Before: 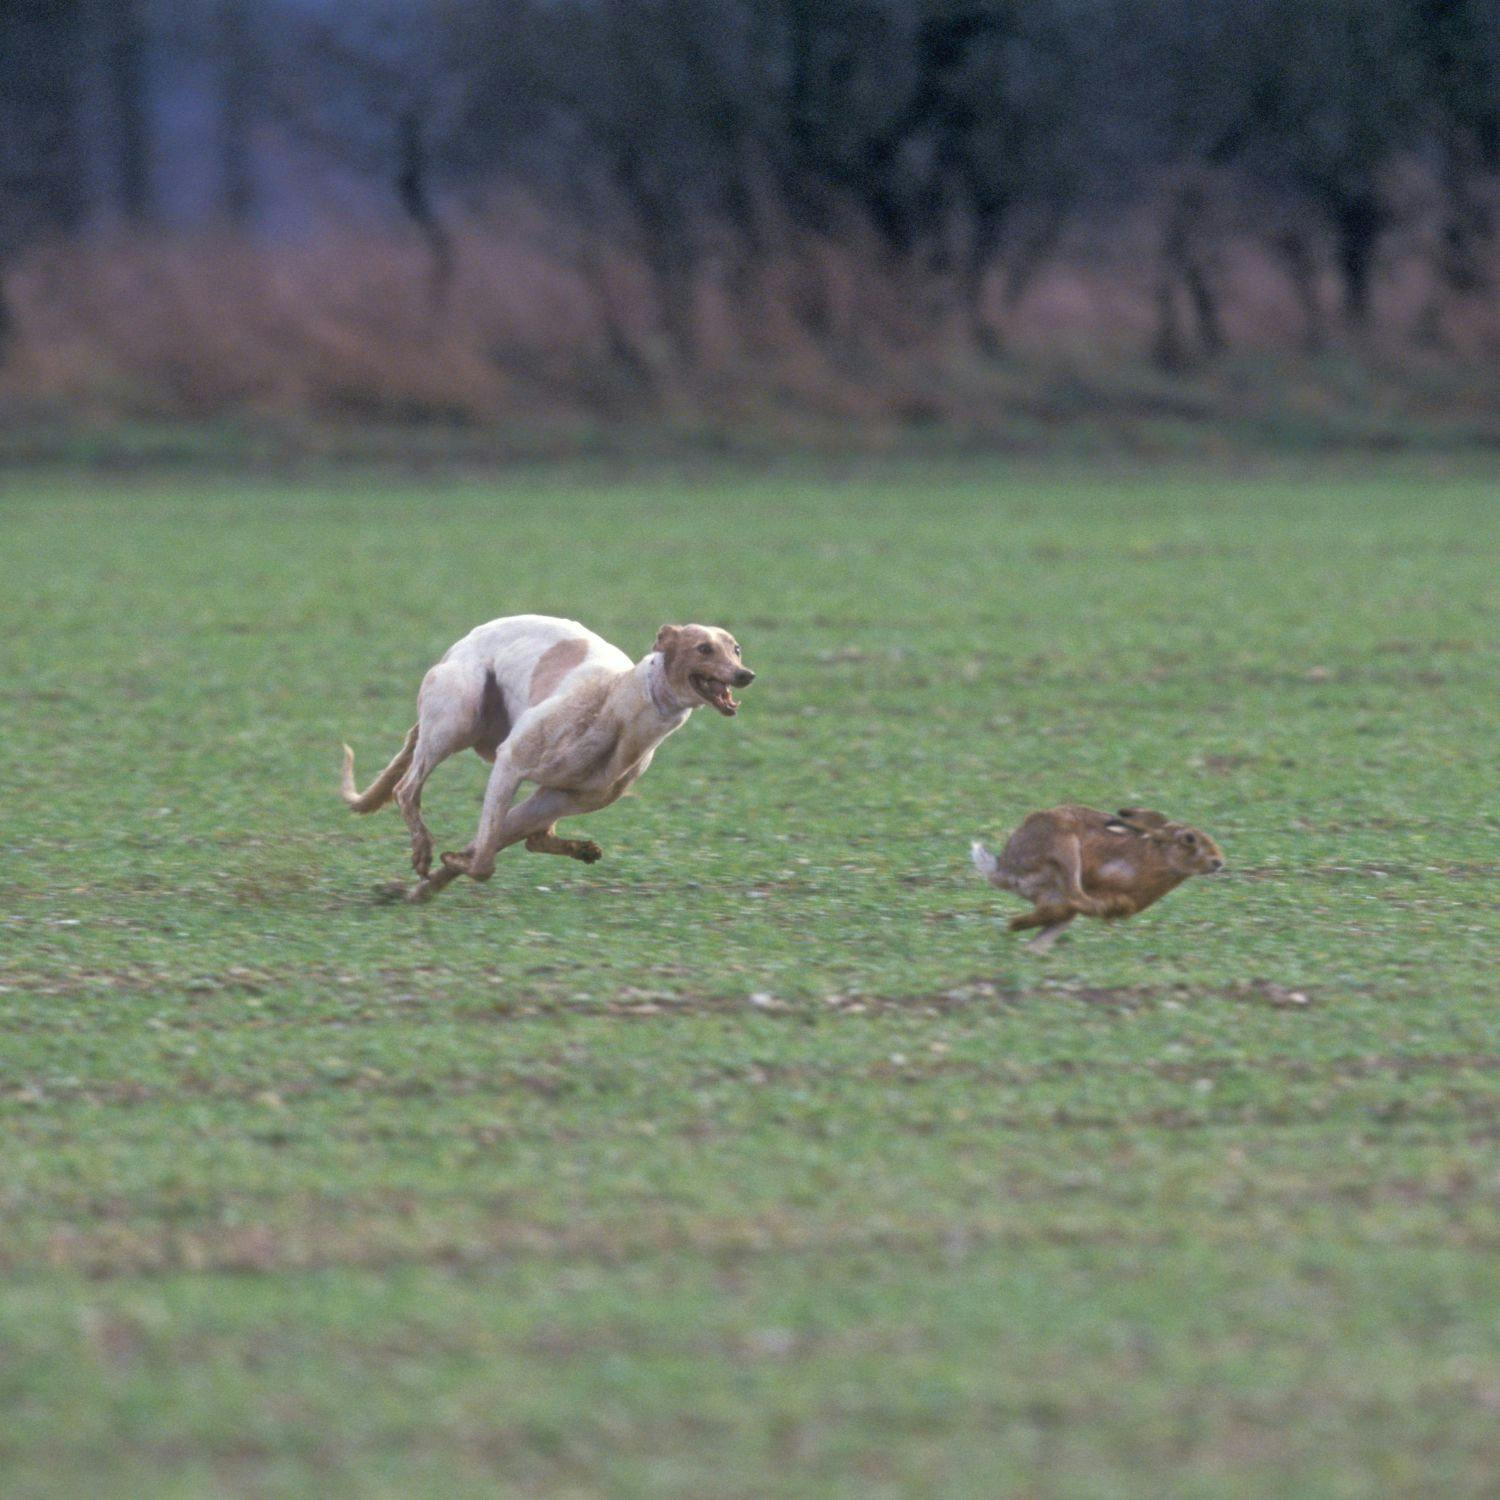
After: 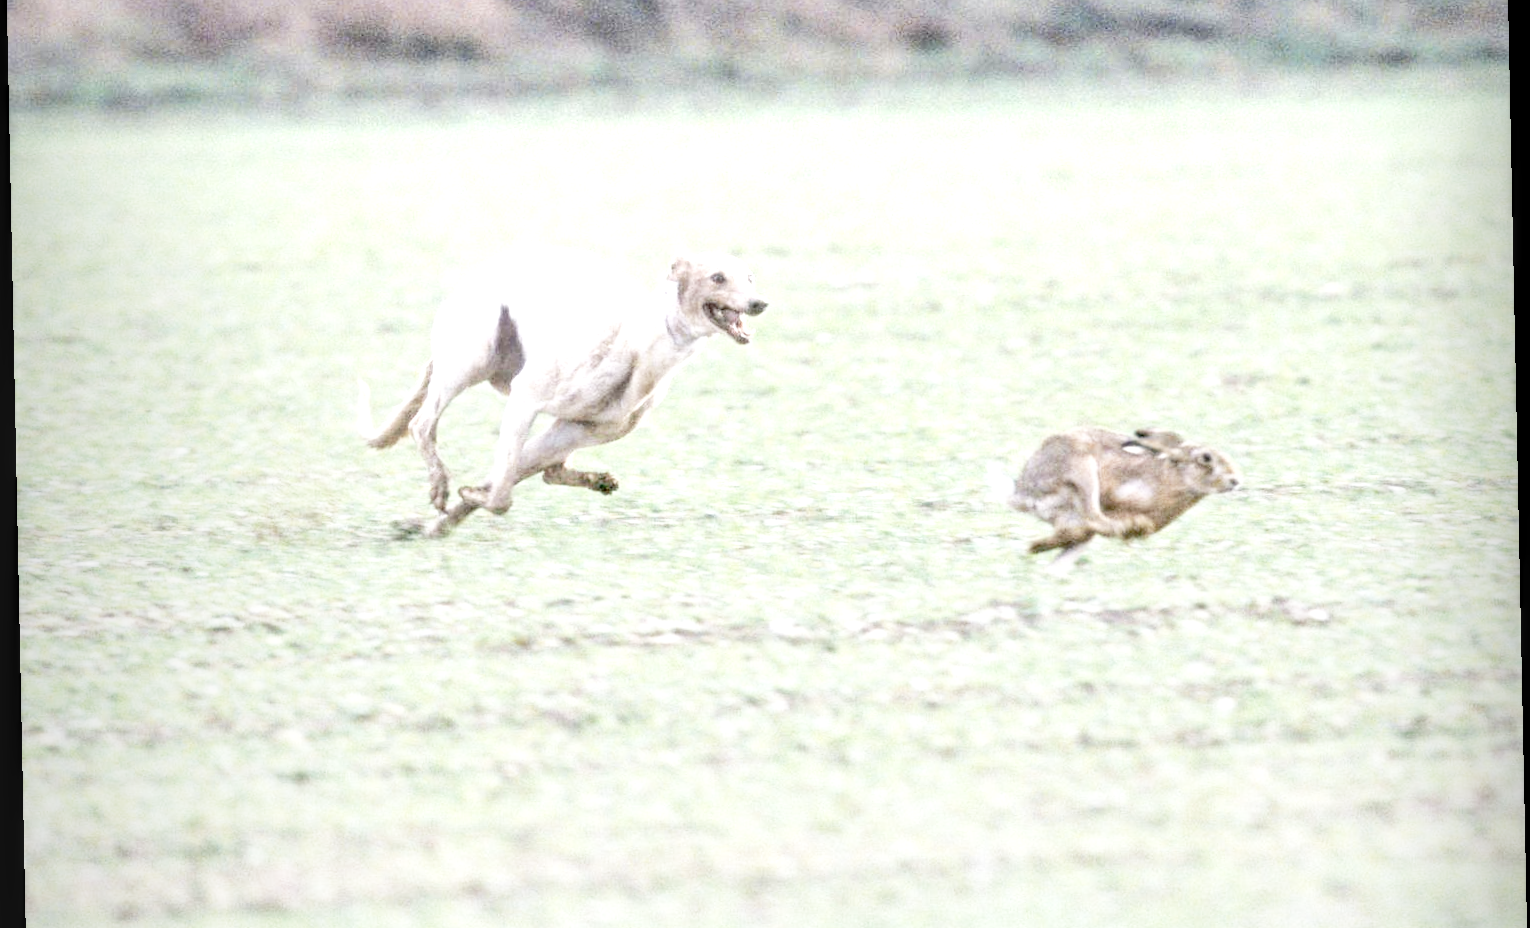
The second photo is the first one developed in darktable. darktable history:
contrast brightness saturation: contrast 0.11, saturation -0.17
local contrast: highlights 20%, detail 197%
exposure: black level correction 0, exposure 1.2 EV, compensate highlight preservation false
crop and rotate: top 25.357%, bottom 13.942%
base curve: curves: ch0 [(0, 0) (0.032, 0.037) (0.105, 0.228) (0.435, 0.76) (0.856, 0.983) (1, 1)], preserve colors none
rotate and perspective: rotation -1.17°, automatic cropping off
tone curve: curves: ch0 [(0, 0) (0.003, 0.031) (0.011, 0.033) (0.025, 0.036) (0.044, 0.045) (0.069, 0.06) (0.1, 0.079) (0.136, 0.109) (0.177, 0.15) (0.224, 0.192) (0.277, 0.262) (0.335, 0.347) (0.399, 0.433) (0.468, 0.528) (0.543, 0.624) (0.623, 0.705) (0.709, 0.788) (0.801, 0.865) (0.898, 0.933) (1, 1)], preserve colors none
